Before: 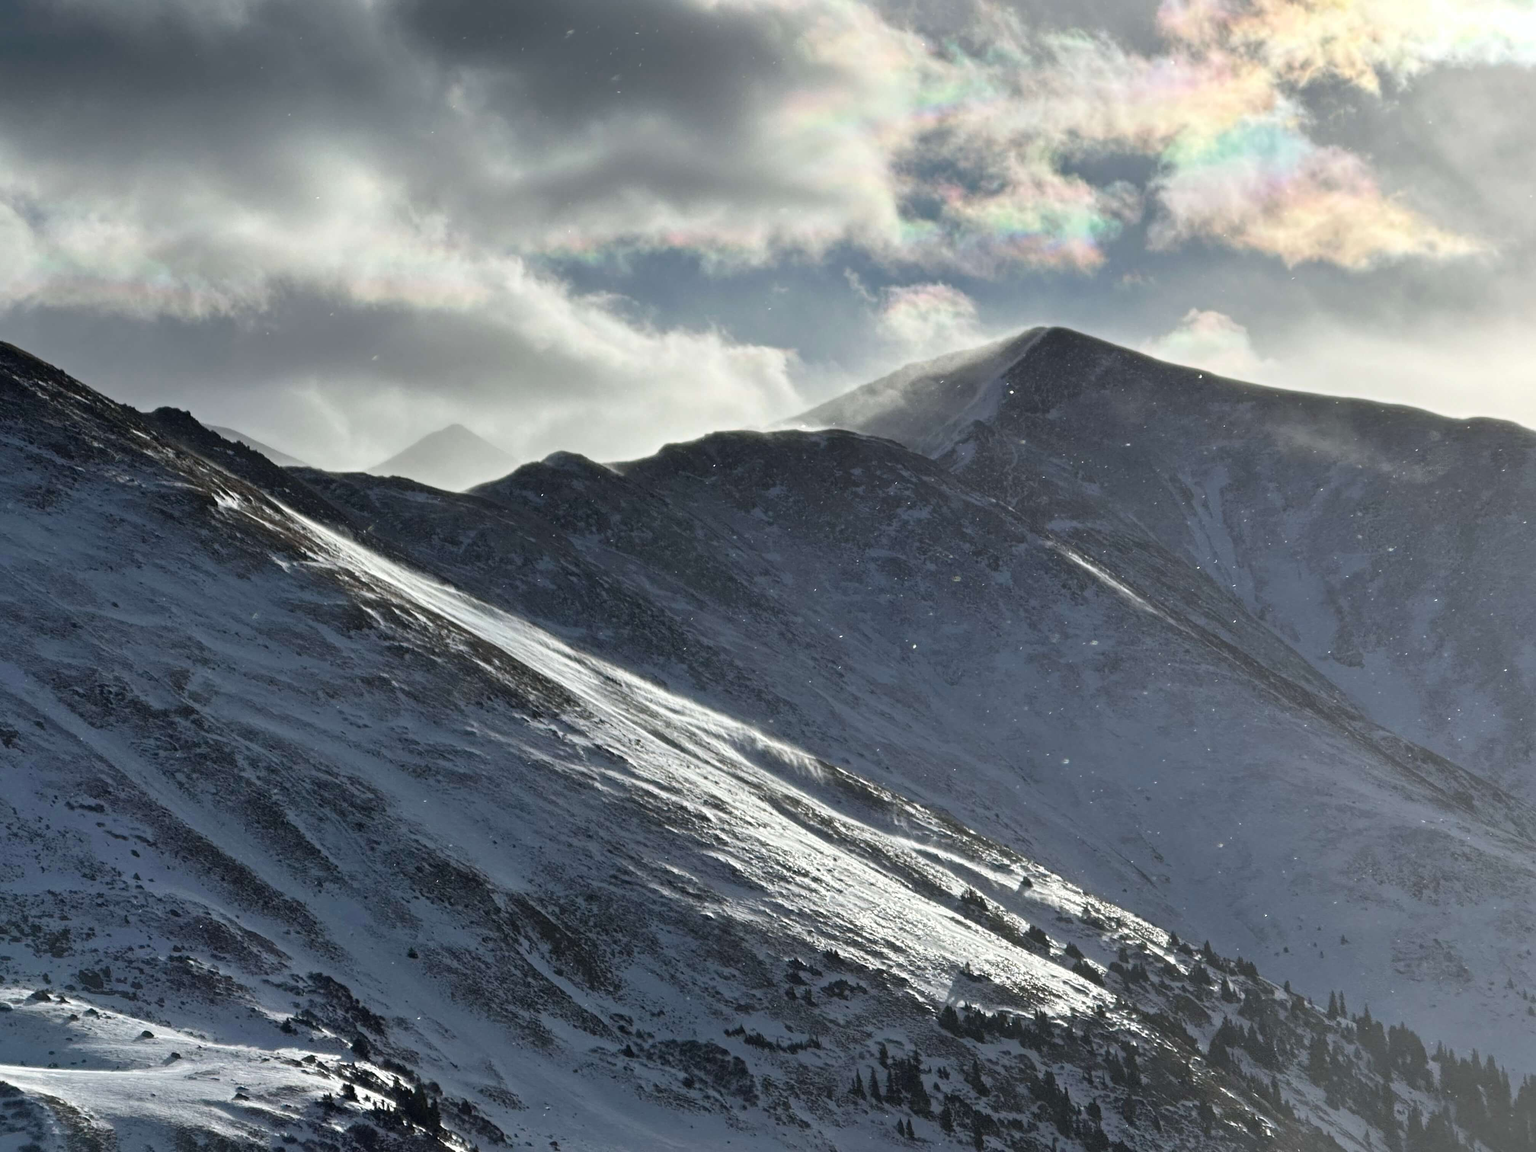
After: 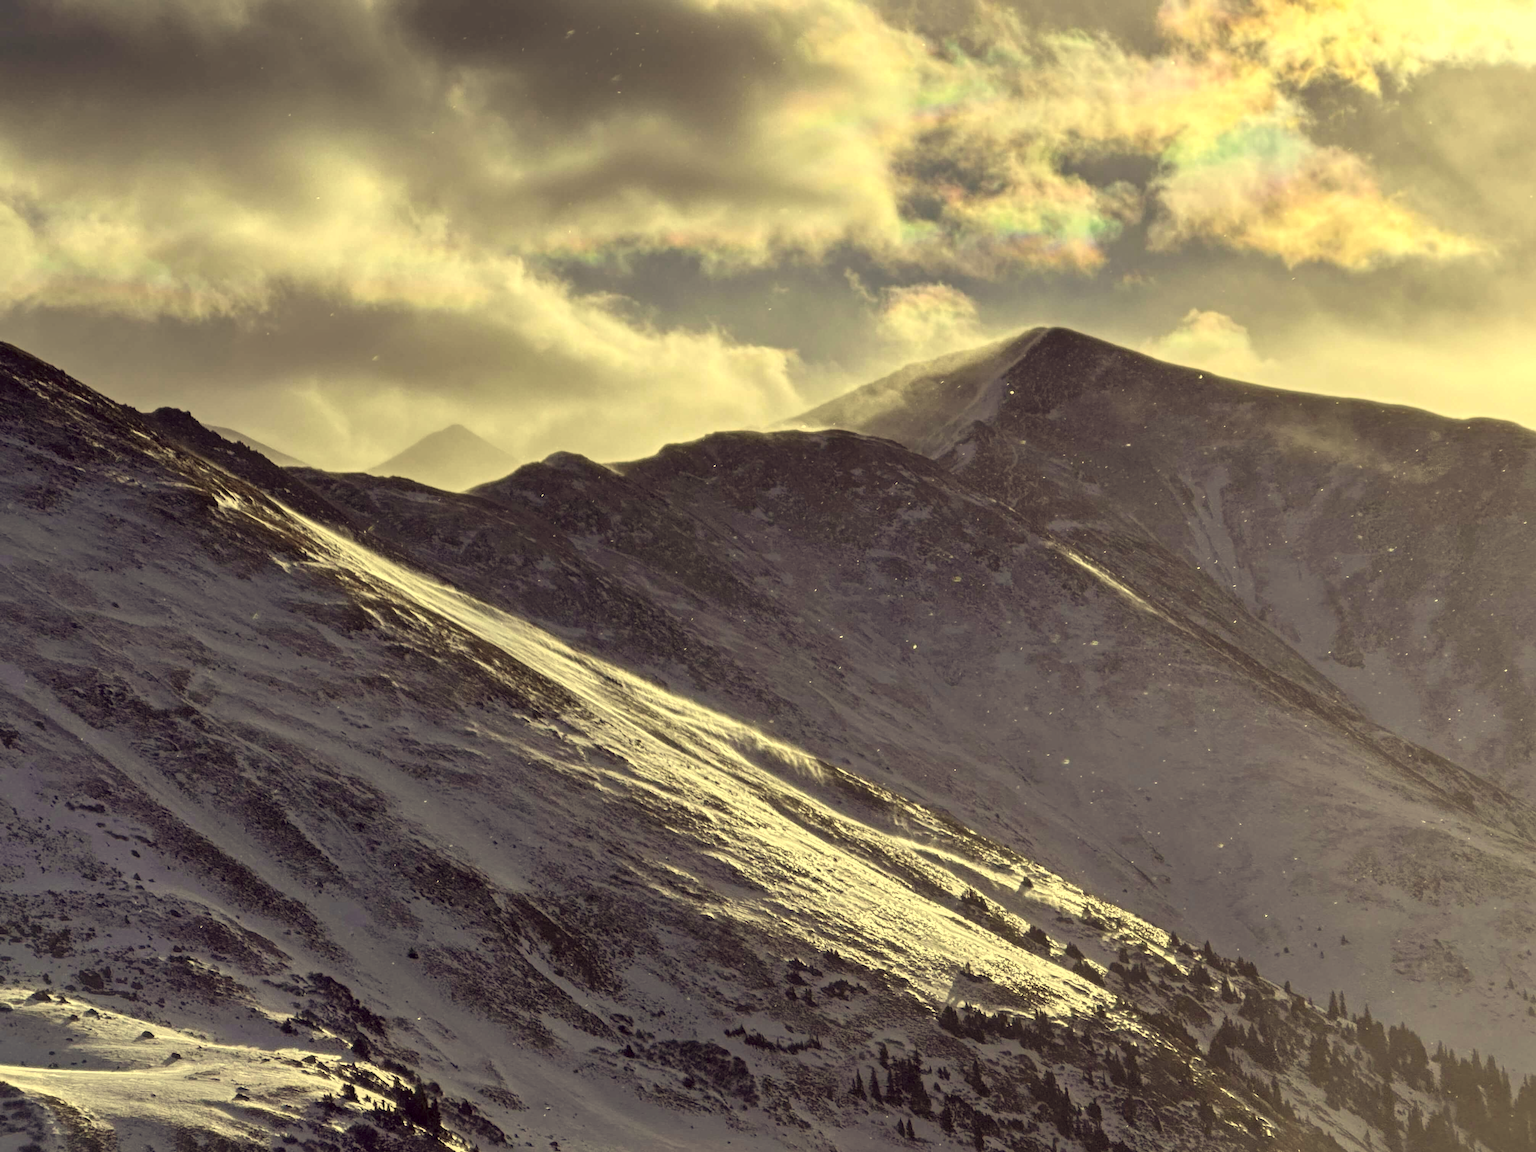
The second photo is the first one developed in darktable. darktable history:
color correction: highlights a* -0.482, highlights b* 40, shadows a* 9.8, shadows b* -0.161
local contrast: on, module defaults
